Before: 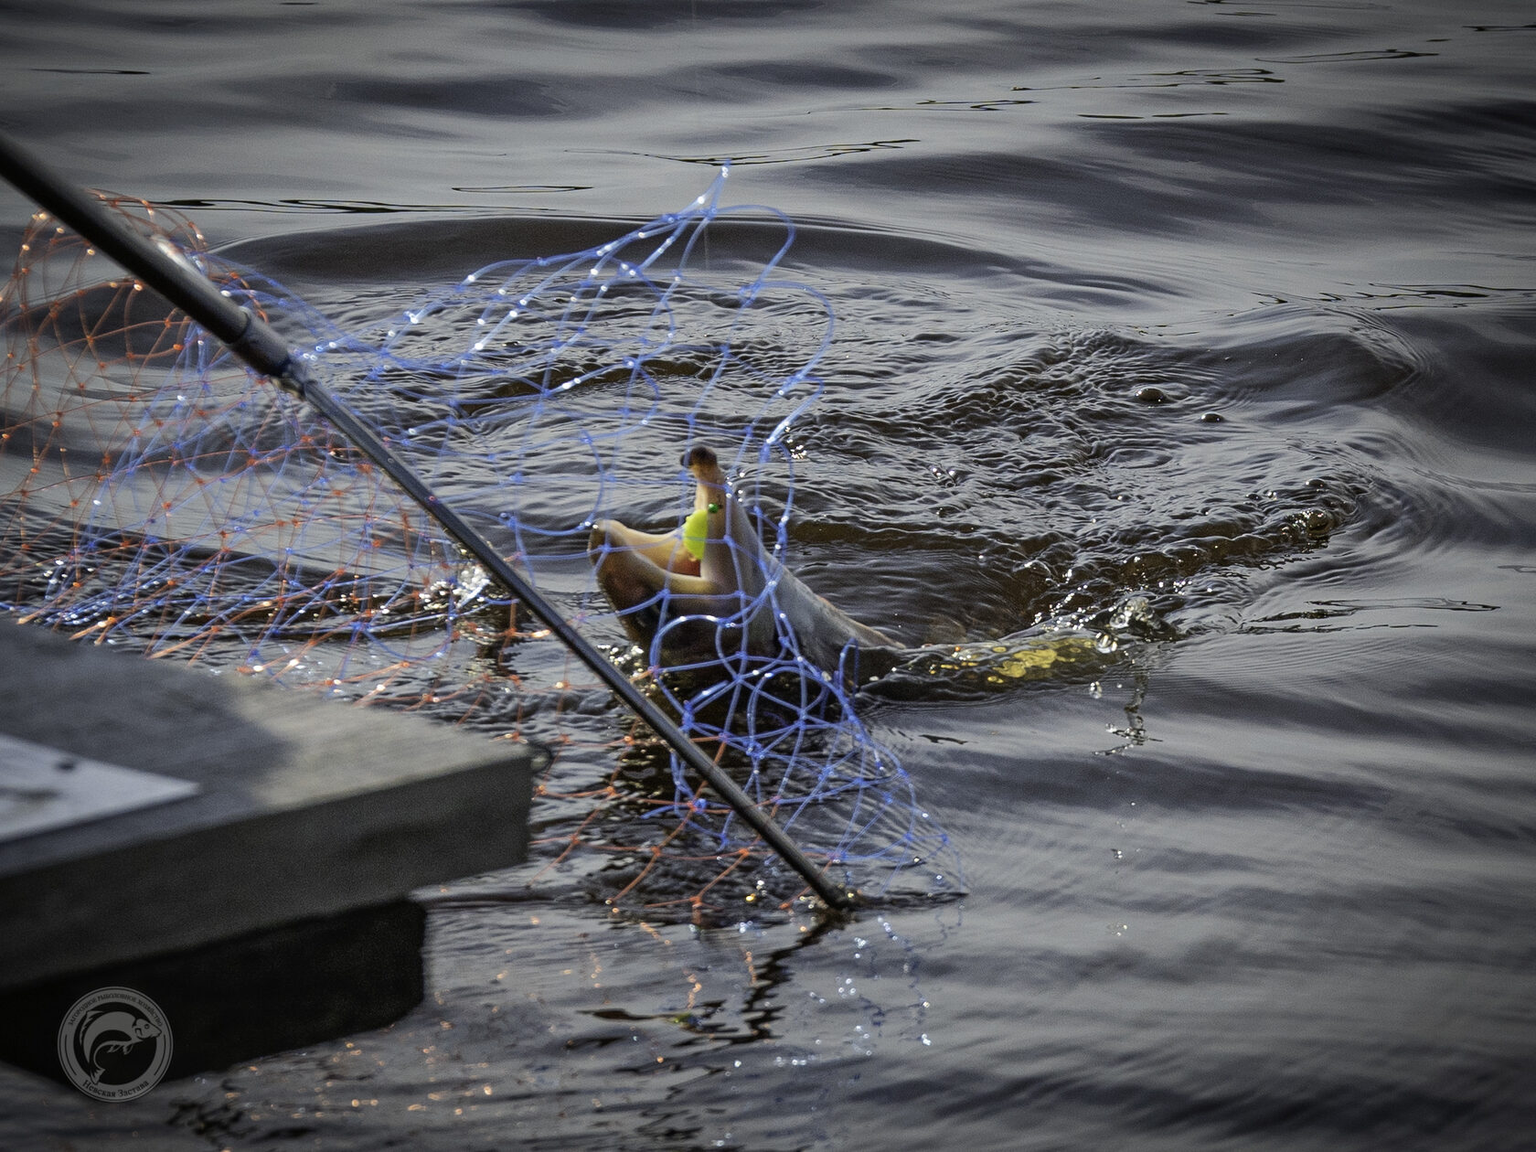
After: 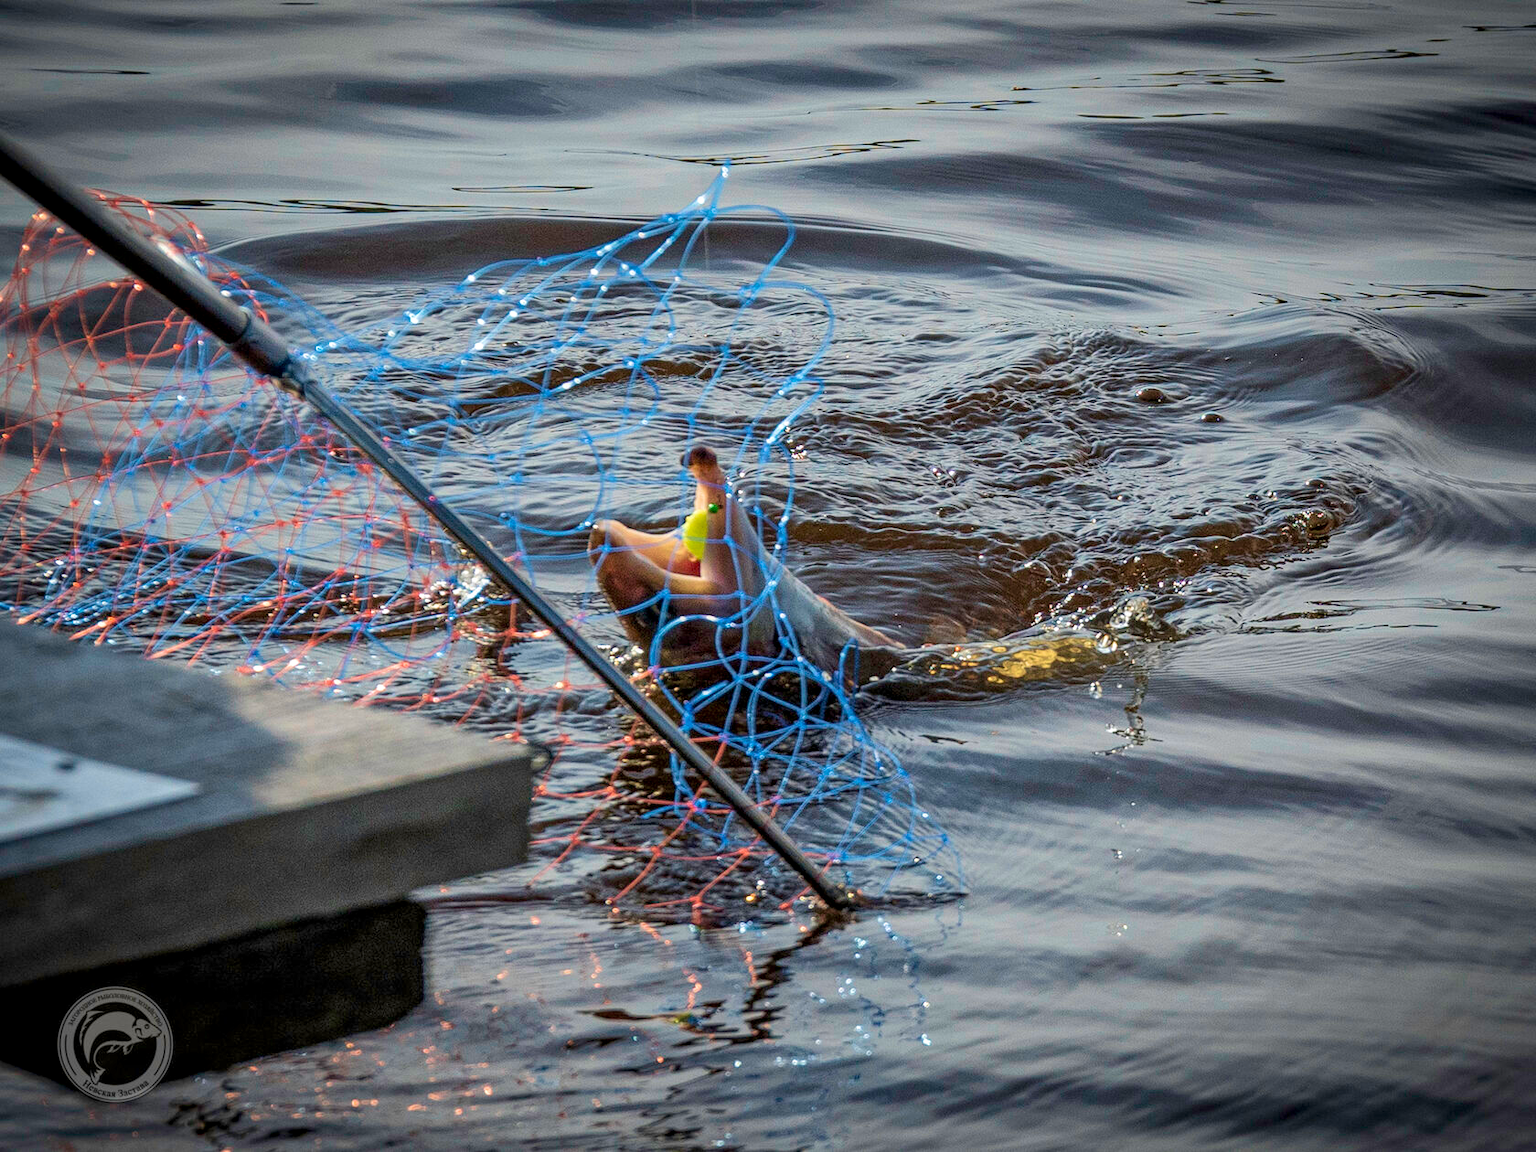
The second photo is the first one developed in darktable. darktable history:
velvia: strength 44.42%
local contrast: on, module defaults
